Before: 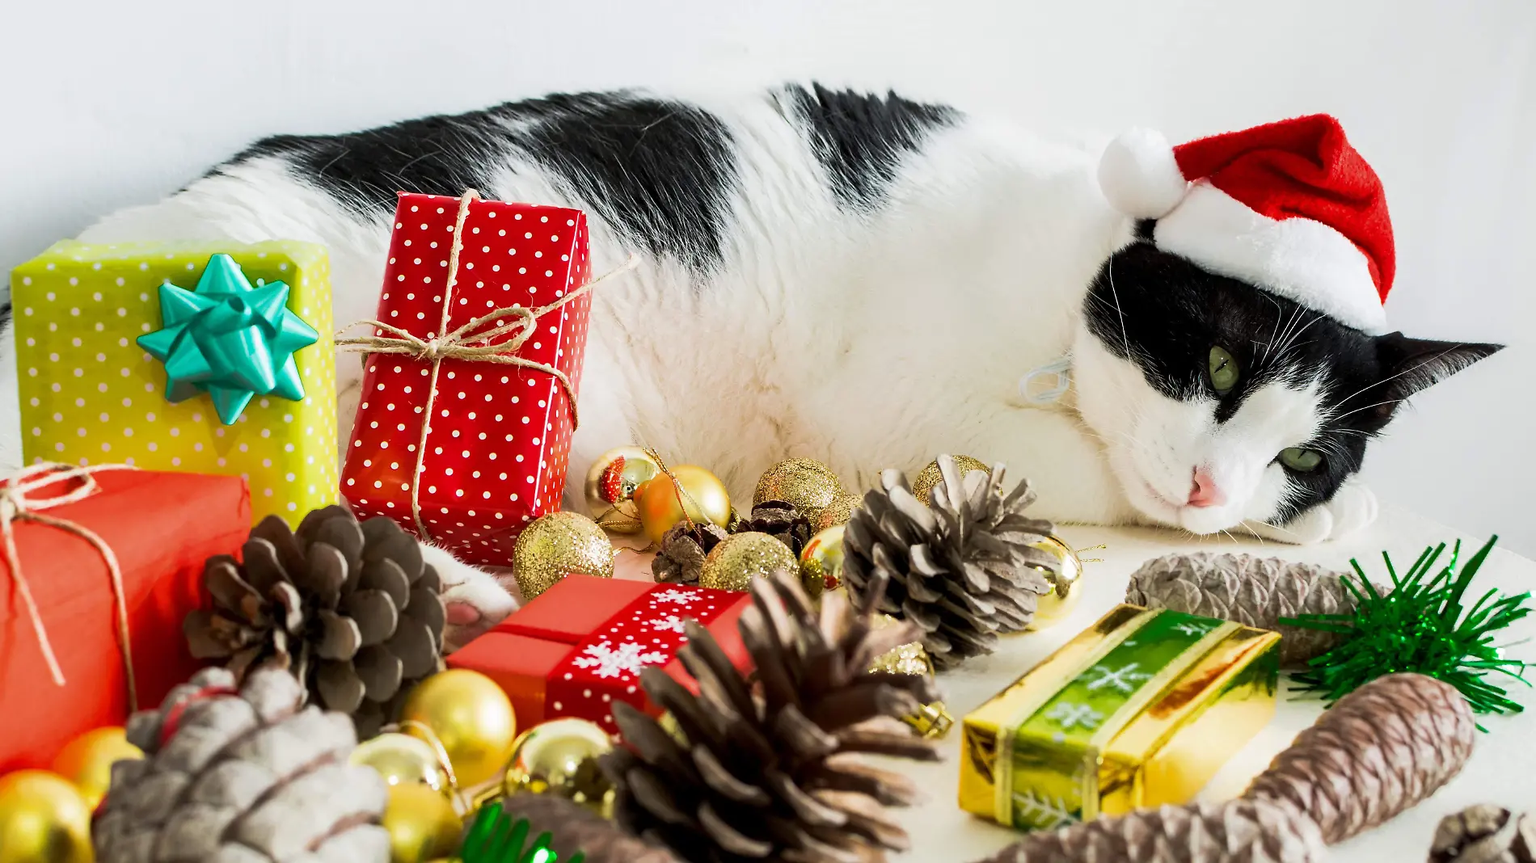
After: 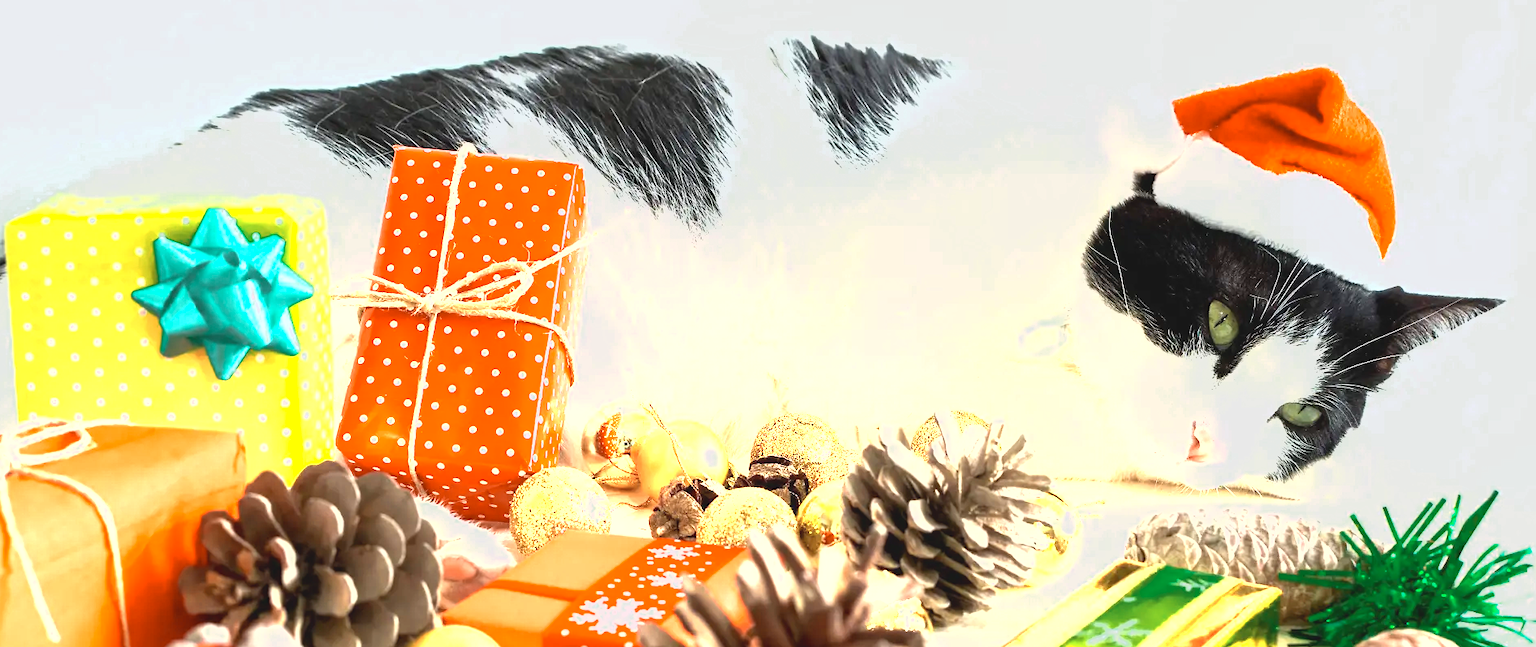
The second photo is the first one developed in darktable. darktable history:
crop: left 0.387%, top 5.469%, bottom 19.809%
base curve: preserve colors none
color zones: curves: ch0 [(0.018, 0.548) (0.197, 0.654) (0.425, 0.447) (0.605, 0.658) (0.732, 0.579)]; ch1 [(0.105, 0.531) (0.224, 0.531) (0.386, 0.39) (0.618, 0.456) (0.732, 0.456) (0.956, 0.421)]; ch2 [(0.039, 0.583) (0.215, 0.465) (0.399, 0.544) (0.465, 0.548) (0.614, 0.447) (0.724, 0.43) (0.882, 0.623) (0.956, 0.632)]
lowpass: radius 0.1, contrast 0.85, saturation 1.1, unbound 0
tone equalizer: on, module defaults
exposure: black level correction 0, exposure 1.35 EV, compensate exposure bias true, compensate highlight preservation false
